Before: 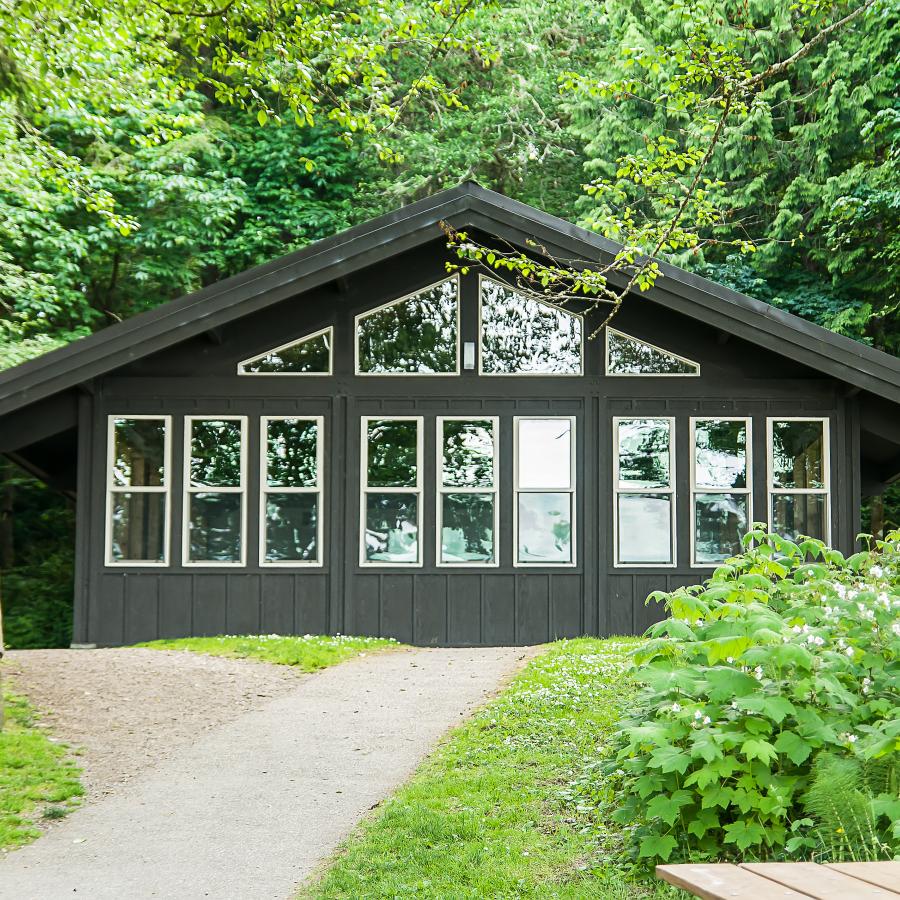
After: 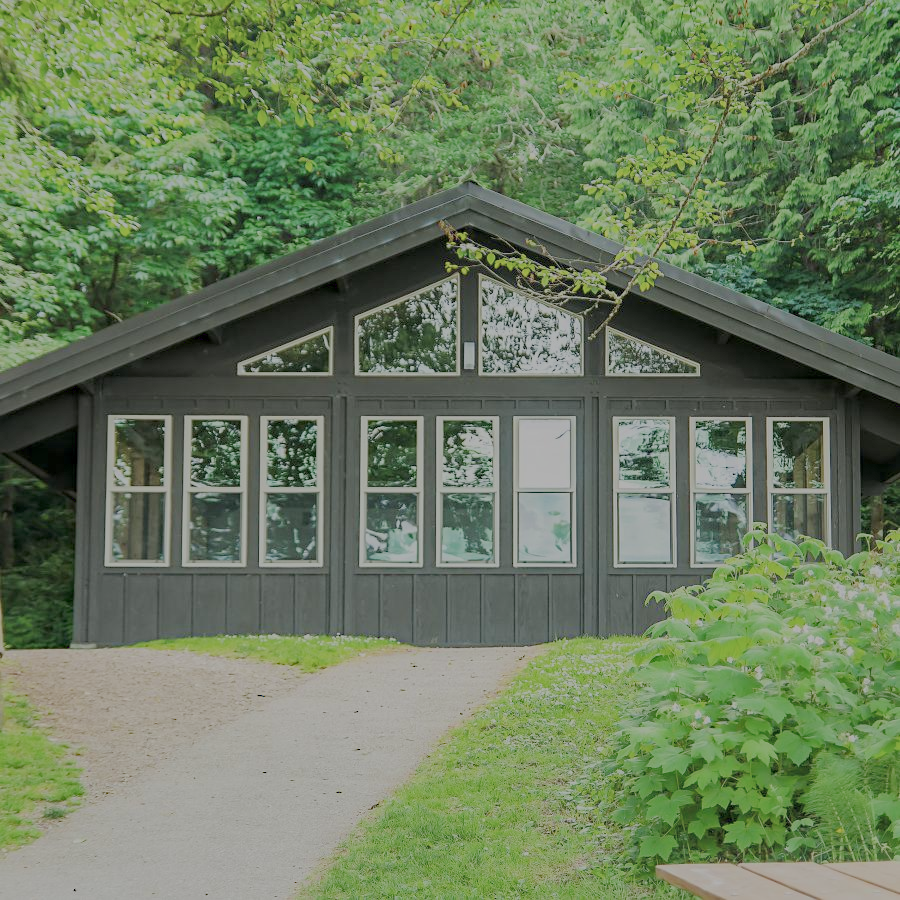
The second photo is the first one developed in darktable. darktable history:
filmic rgb: black relative exposure -15.92 EV, white relative exposure 7.96 EV, hardness 4.13, latitude 50.18%, contrast 0.508
haze removal: compatibility mode true, adaptive false
tone equalizer: -8 EV -0.455 EV, -7 EV -0.392 EV, -6 EV -0.326 EV, -5 EV -0.236 EV, -3 EV 0.228 EV, -2 EV 0.348 EV, -1 EV 0.363 EV, +0 EV 0.436 EV, mask exposure compensation -0.499 EV
